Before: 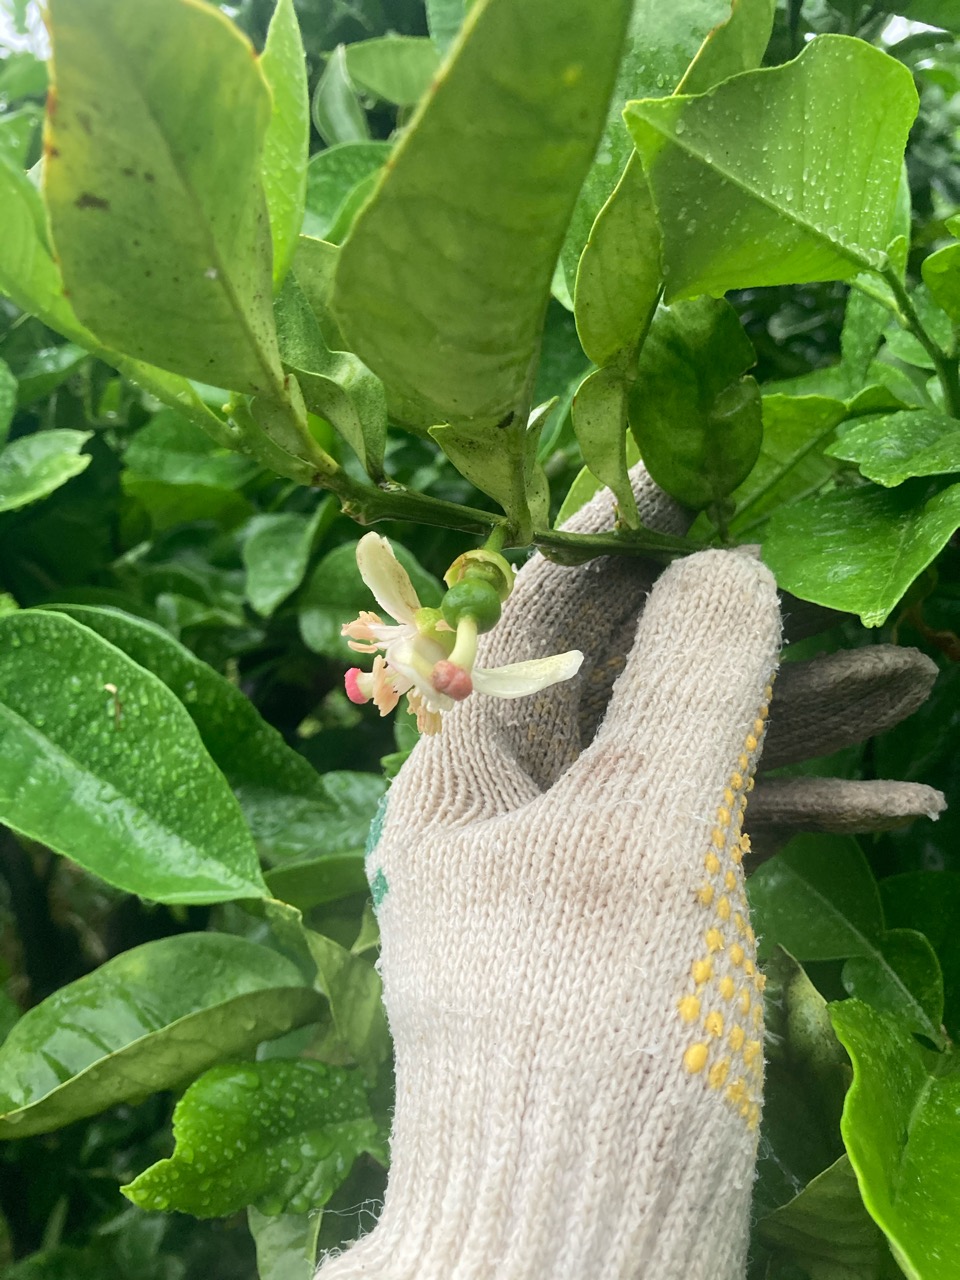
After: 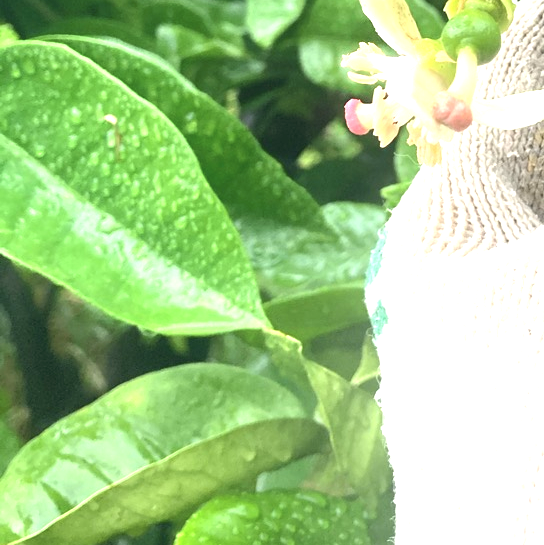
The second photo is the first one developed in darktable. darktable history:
levels: levels [0.026, 0.507, 0.987]
crop: top 44.52%, right 43.303%, bottom 12.828%
contrast brightness saturation: contrast -0.143, brightness 0.049, saturation -0.123
exposure: black level correction 0, exposure 1.468 EV, compensate exposure bias true, compensate highlight preservation false
tone equalizer: edges refinement/feathering 500, mask exposure compensation -1.57 EV, preserve details no
